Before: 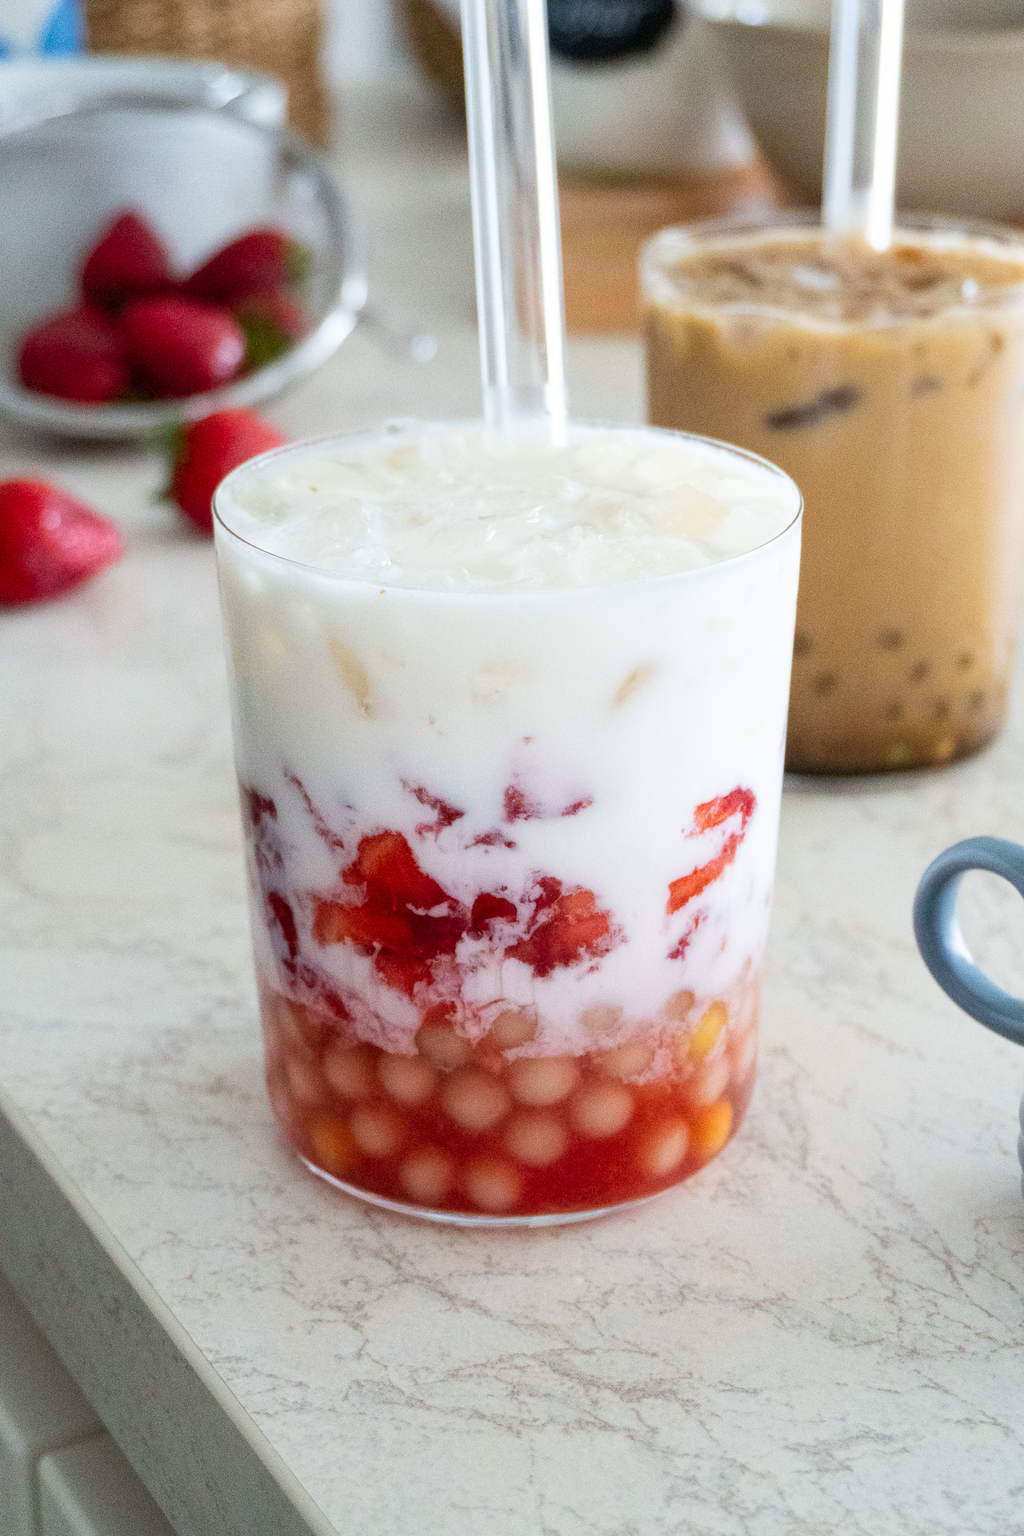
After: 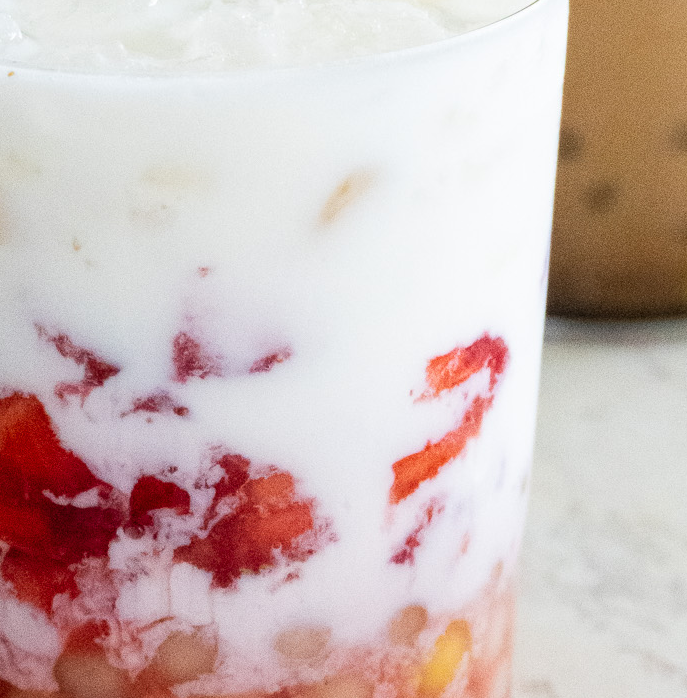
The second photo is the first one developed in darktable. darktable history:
crop: left 36.587%, top 34.934%, right 13.082%, bottom 30.945%
